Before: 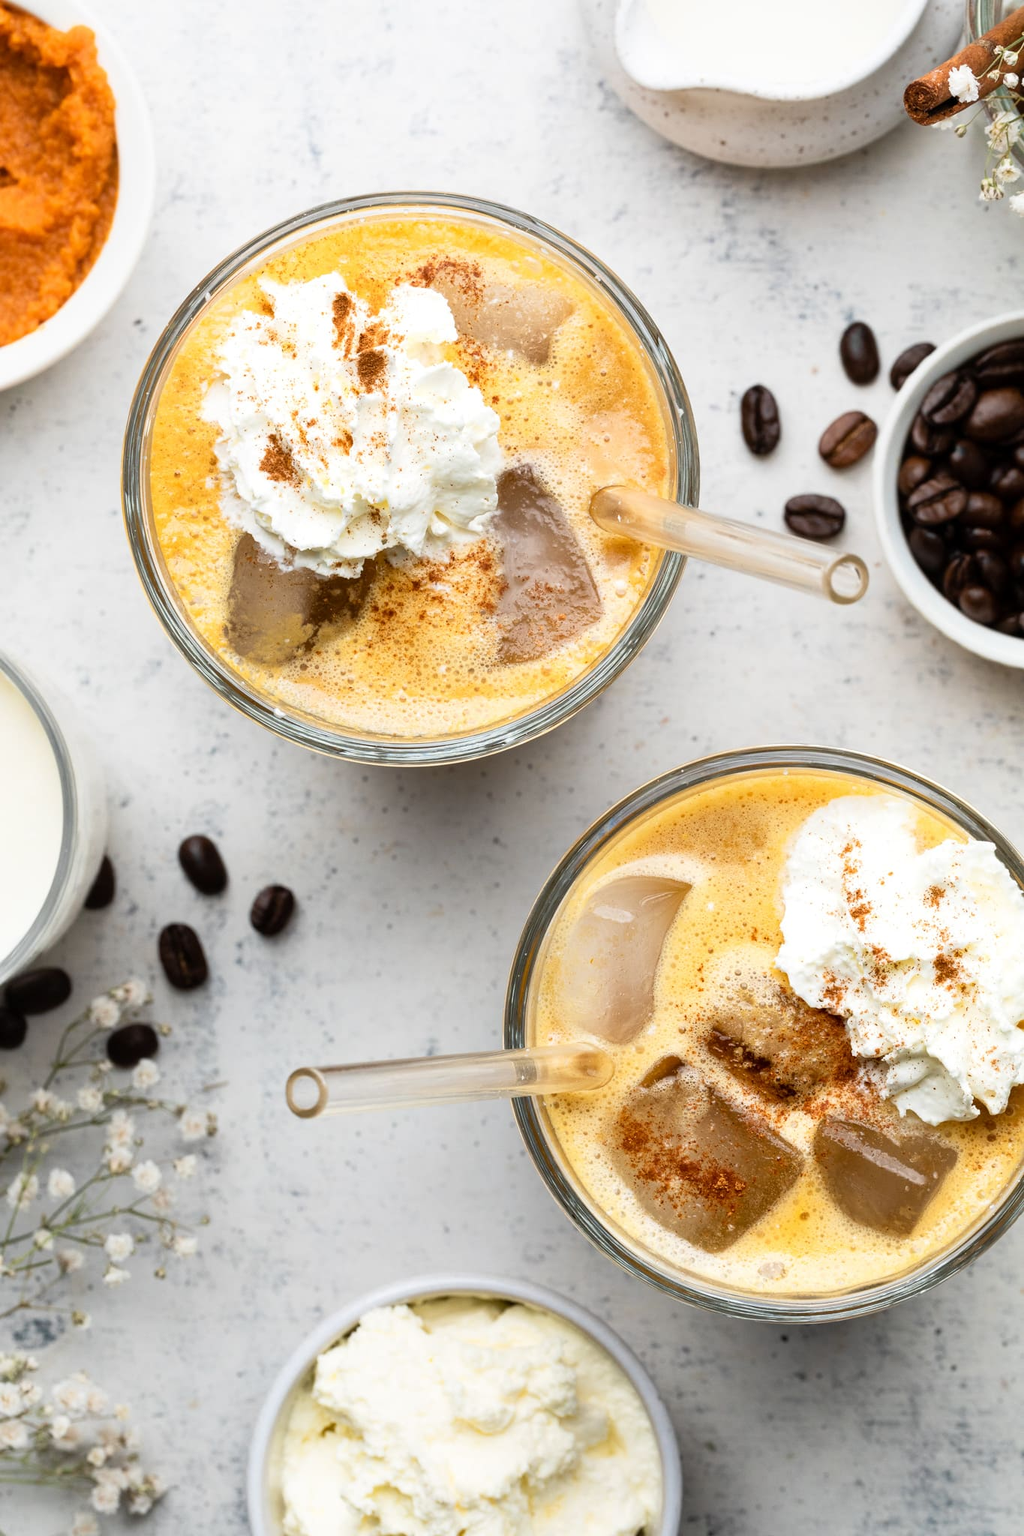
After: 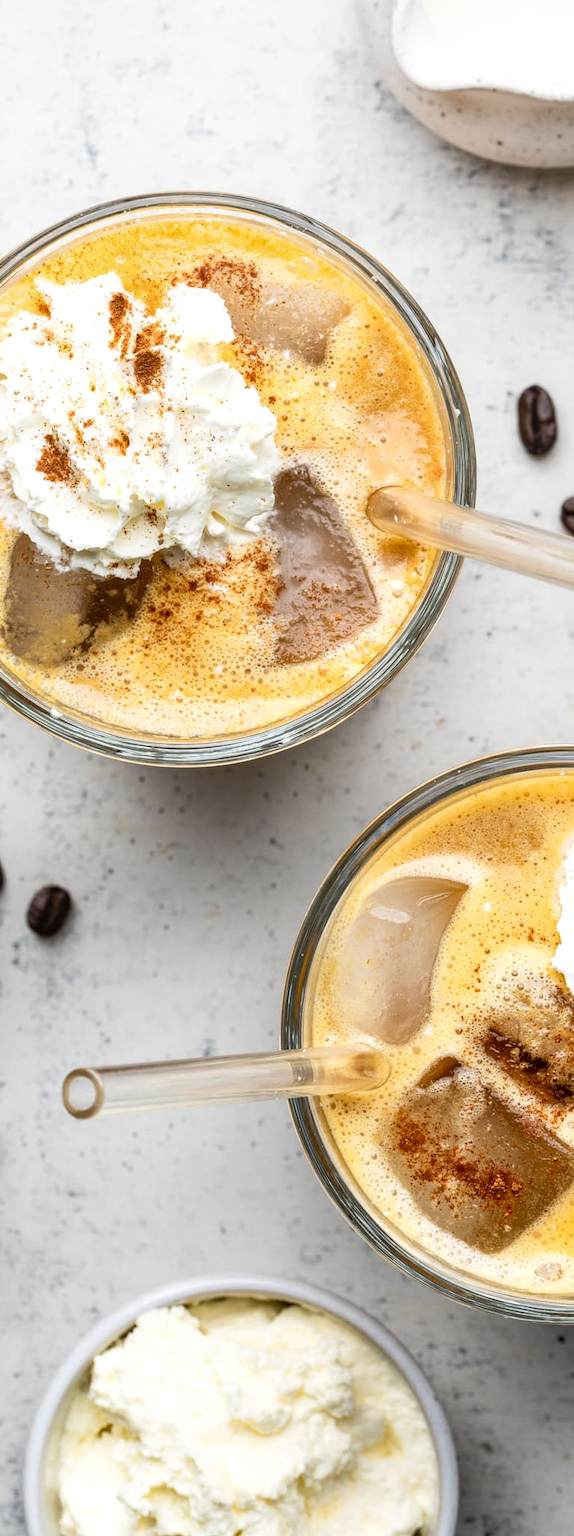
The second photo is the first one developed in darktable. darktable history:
crop: left 21.844%, right 22.072%, bottom 0.014%
local contrast: on, module defaults
